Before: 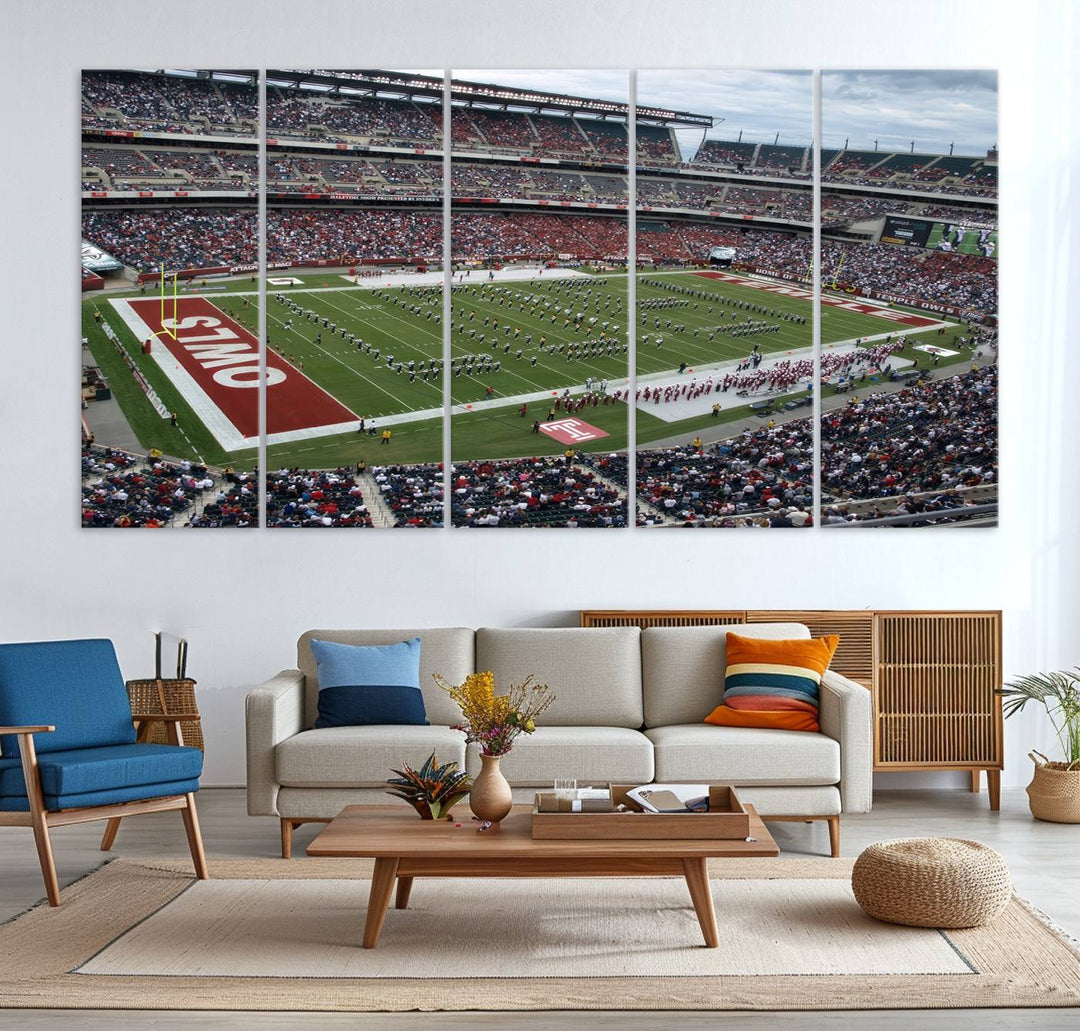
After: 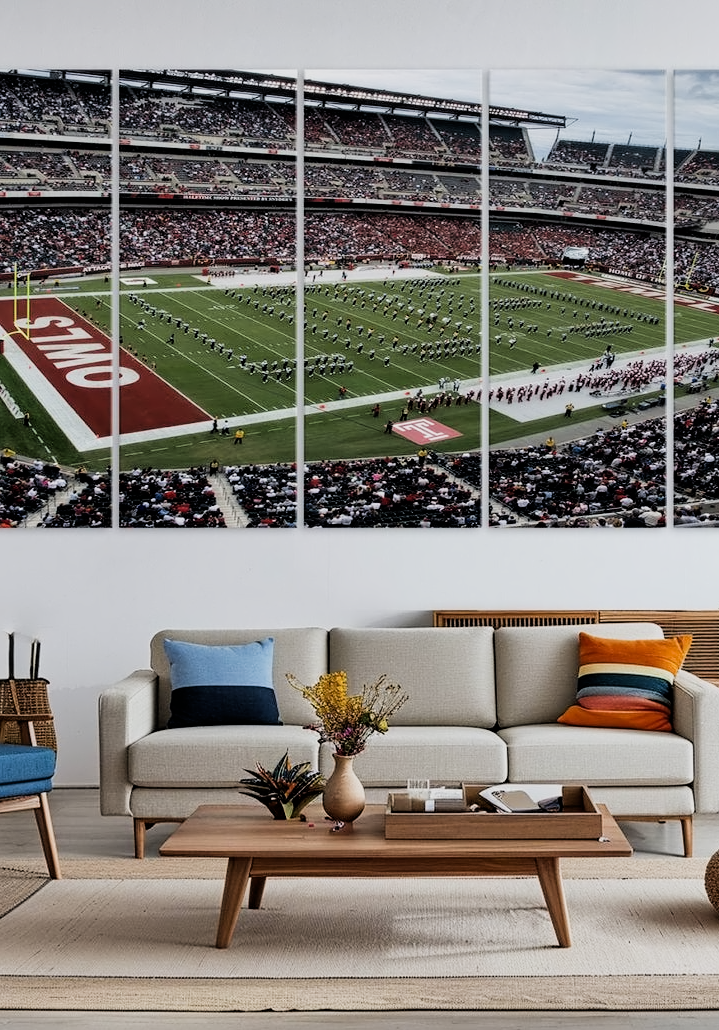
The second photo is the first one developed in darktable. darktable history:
filmic rgb: black relative exposure -5.03 EV, white relative exposure 3.96 EV, hardness 2.89, contrast 1.298, highlights saturation mix -30.32%, iterations of high-quality reconstruction 0
crop and rotate: left 13.691%, right 19.669%
shadows and highlights: soften with gaussian
contrast equalizer: y [[0.5 ×4, 0.524, 0.59], [0.5 ×6], [0.5 ×6], [0, 0, 0, 0.01, 0.045, 0.012], [0, 0, 0, 0.044, 0.195, 0.131]]
